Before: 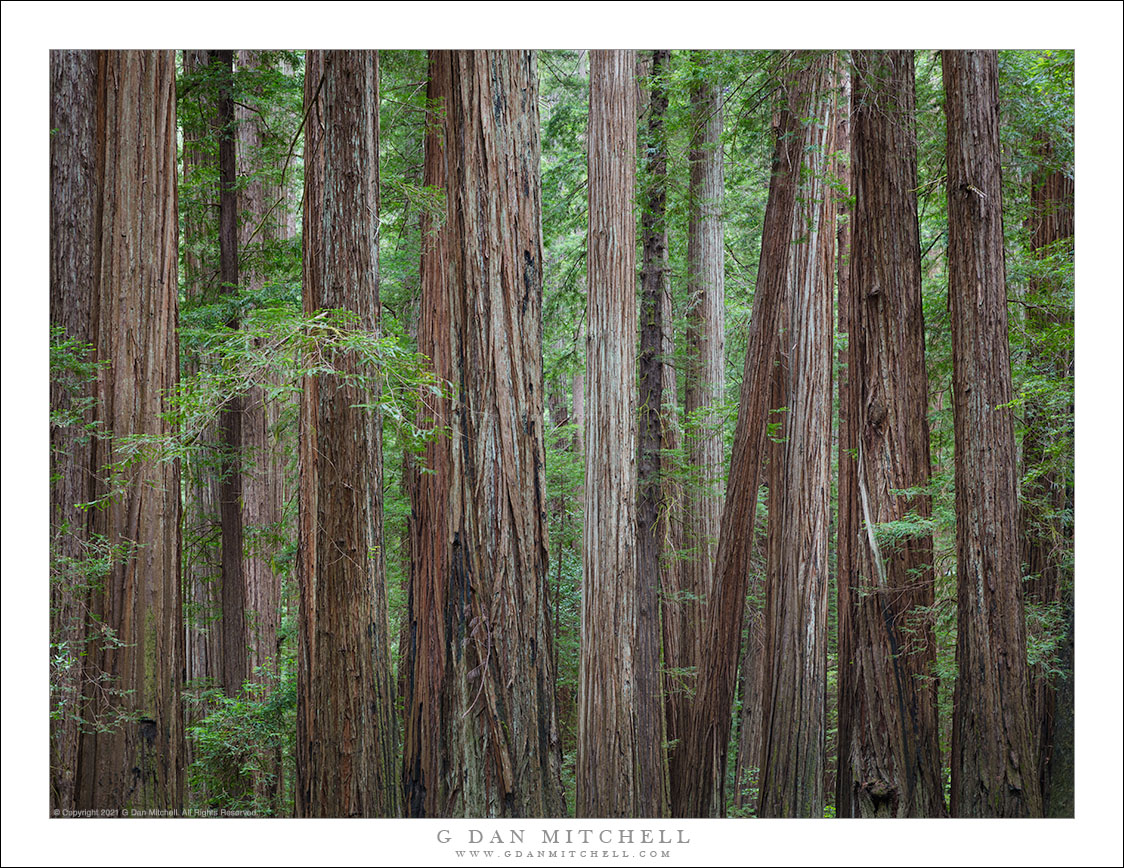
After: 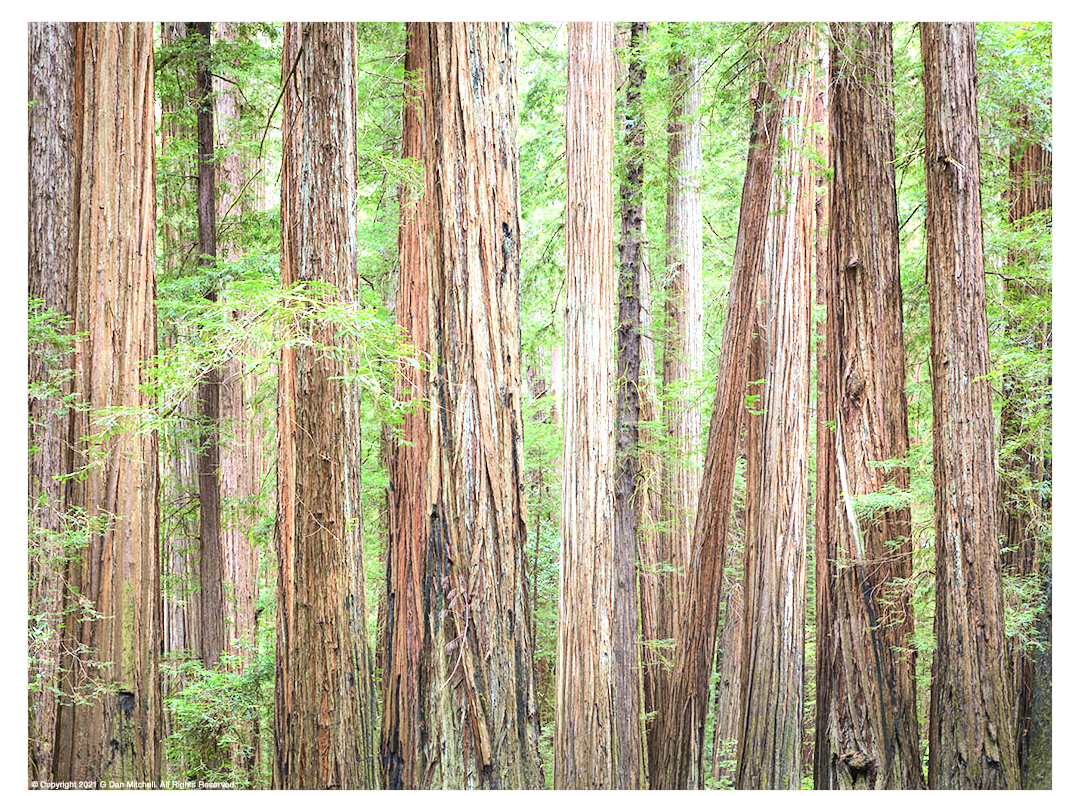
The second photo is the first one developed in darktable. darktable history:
crop: left 1.964%, top 3.251%, right 1.122%, bottom 4.933%
tone curve: curves: ch0 [(0, 0) (0.091, 0.066) (0.184, 0.16) (0.491, 0.519) (0.748, 0.765) (1, 0.919)]; ch1 [(0, 0) (0.179, 0.173) (0.322, 0.32) (0.424, 0.424) (0.502, 0.5) (0.56, 0.575) (0.631, 0.675) (0.777, 0.806) (1, 1)]; ch2 [(0, 0) (0.434, 0.447) (0.497, 0.498) (0.539, 0.566) (0.676, 0.691) (1, 1)], color space Lab, independent channels, preserve colors none
exposure: black level correction 0, exposure 1.975 EV, compensate exposure bias true, compensate highlight preservation false
contrast brightness saturation: saturation -0.17
